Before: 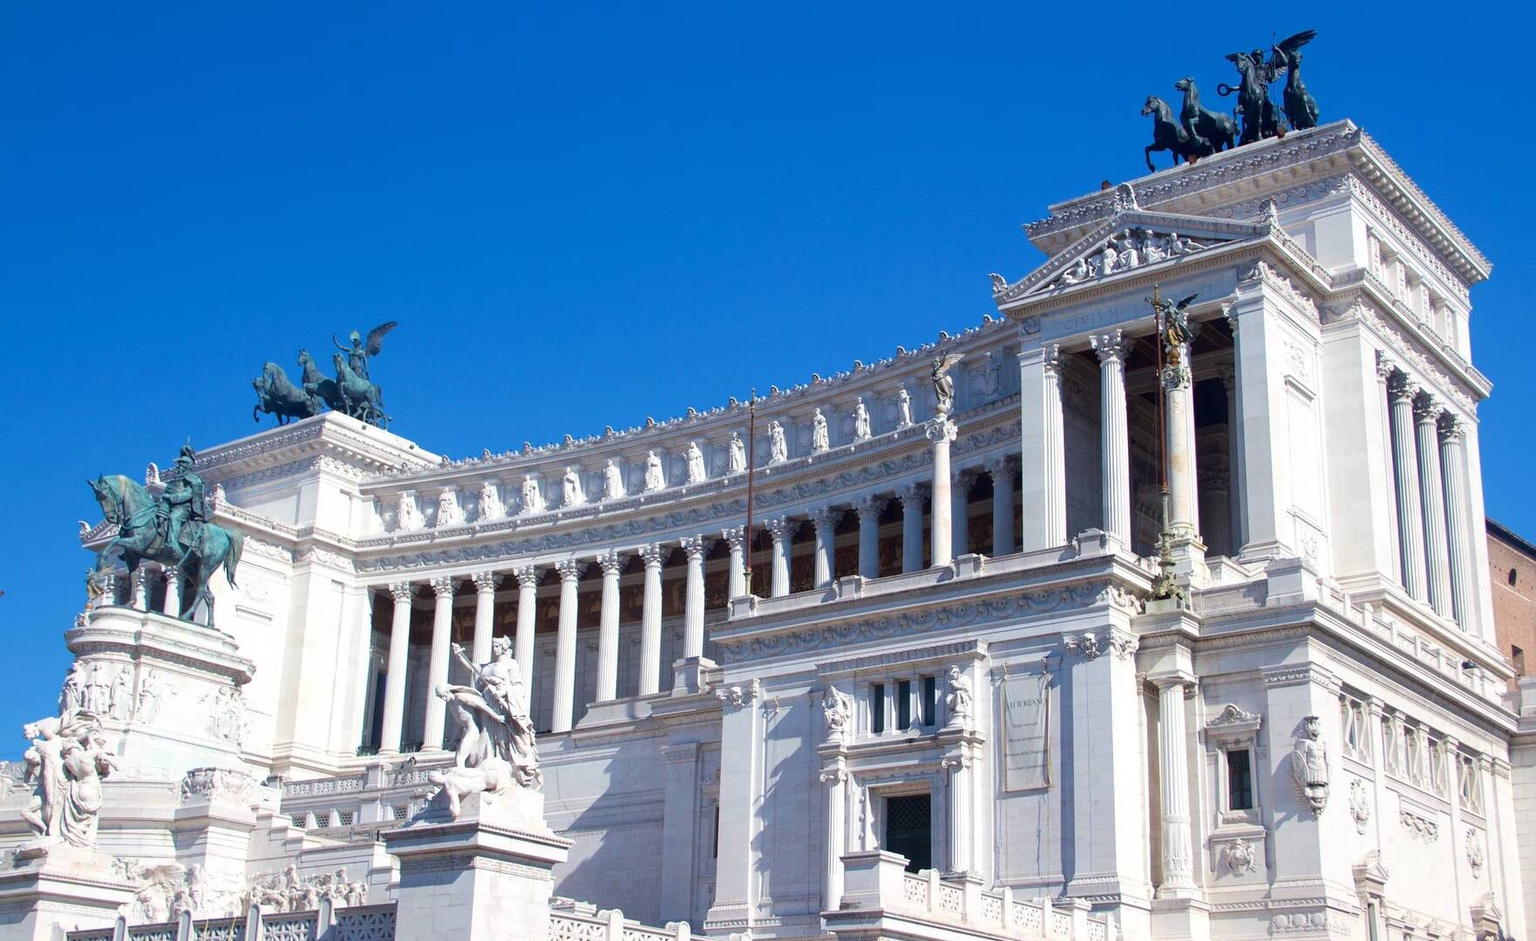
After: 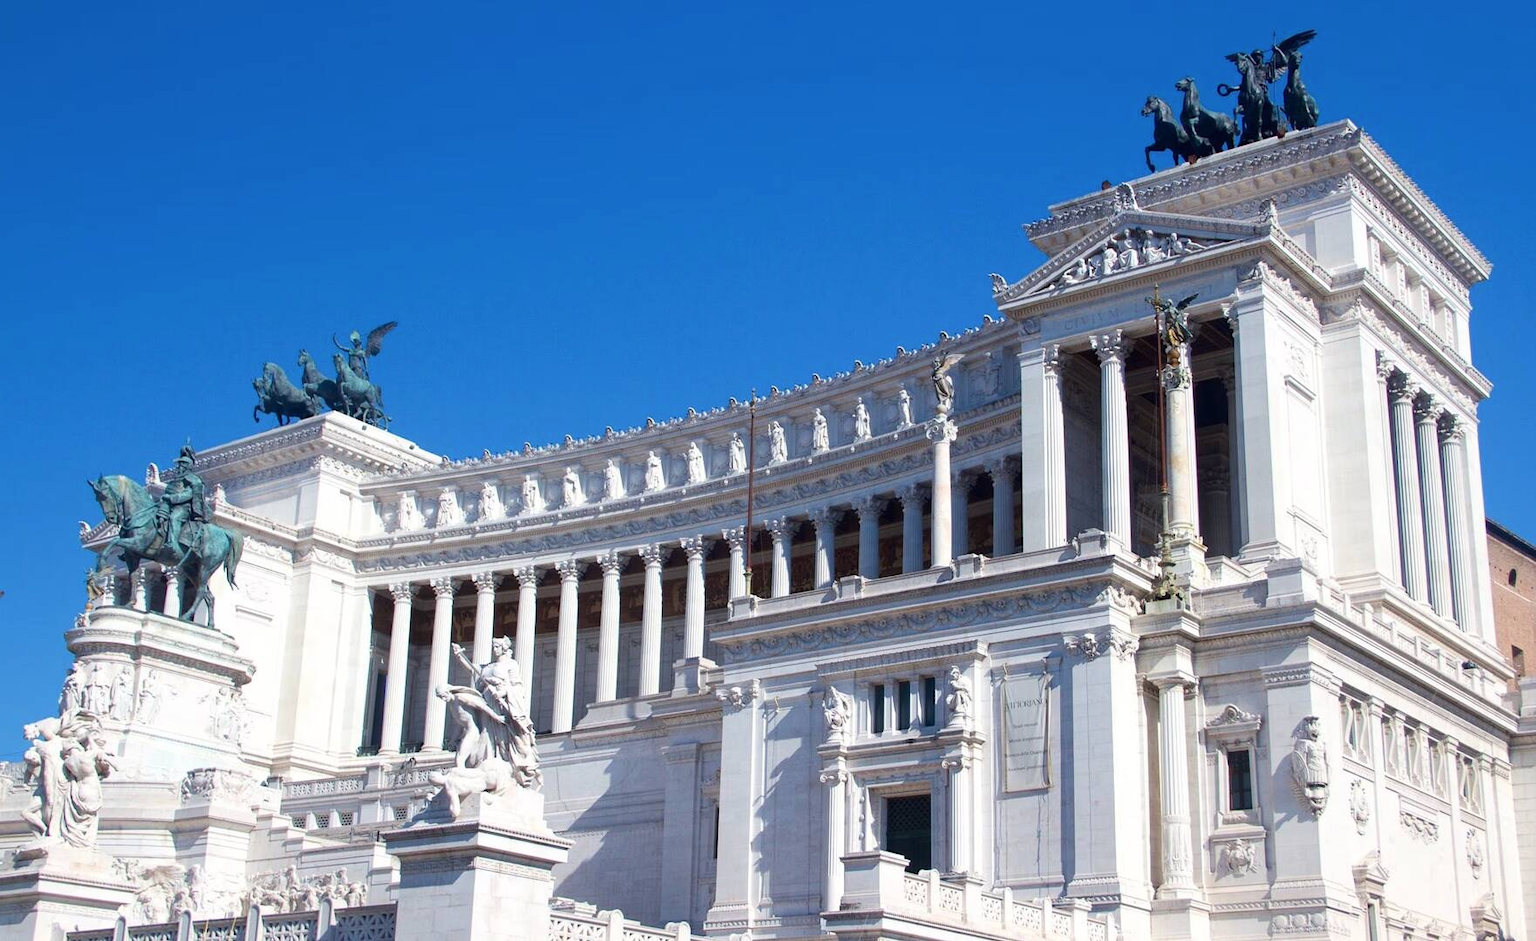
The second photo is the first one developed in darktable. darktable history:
contrast brightness saturation: contrast 0.07
color balance rgb: linear chroma grading › shadows -3%, linear chroma grading › highlights -4%
